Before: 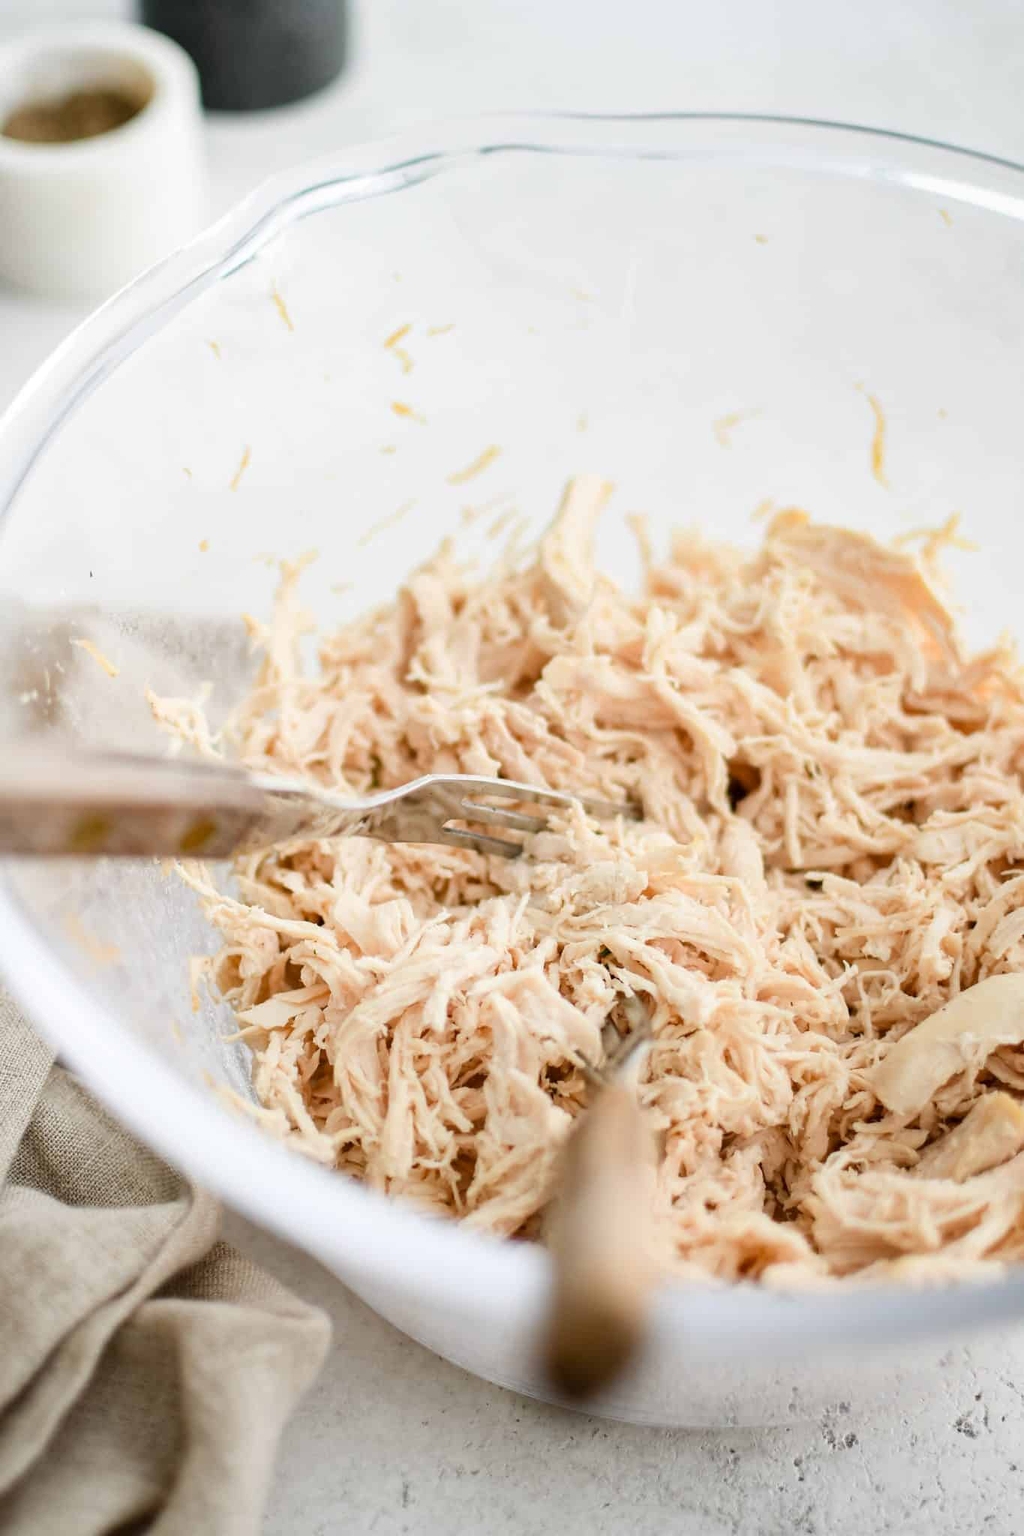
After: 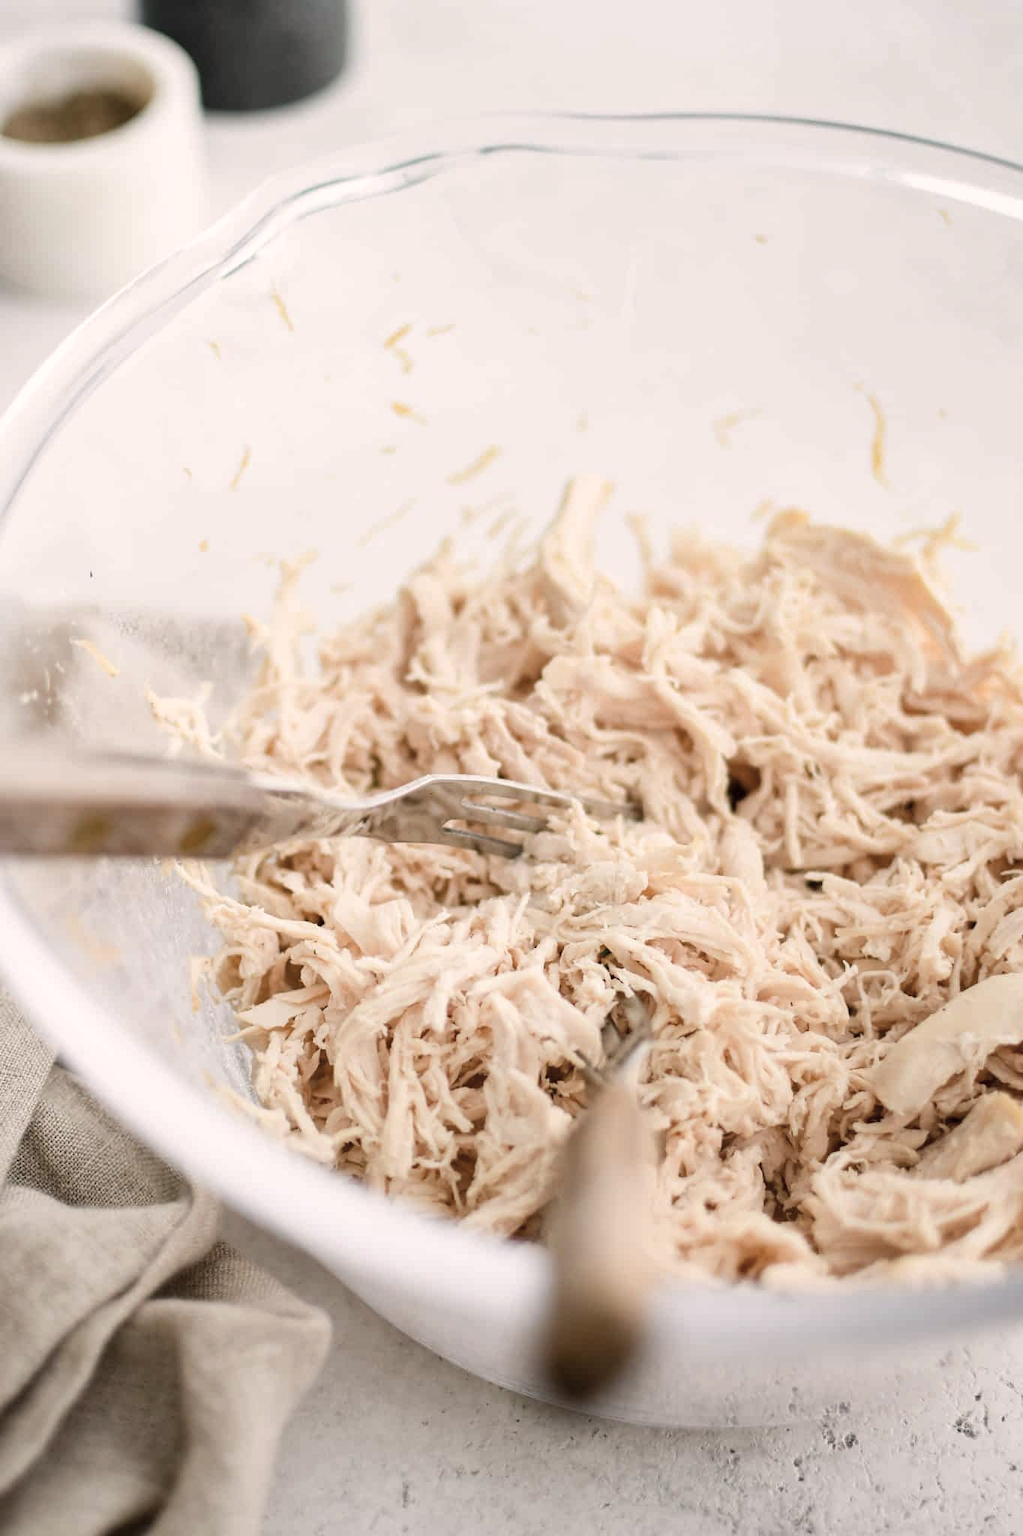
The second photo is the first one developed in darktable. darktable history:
color correction: highlights a* 5.57, highlights b* 5.25, saturation 0.669
